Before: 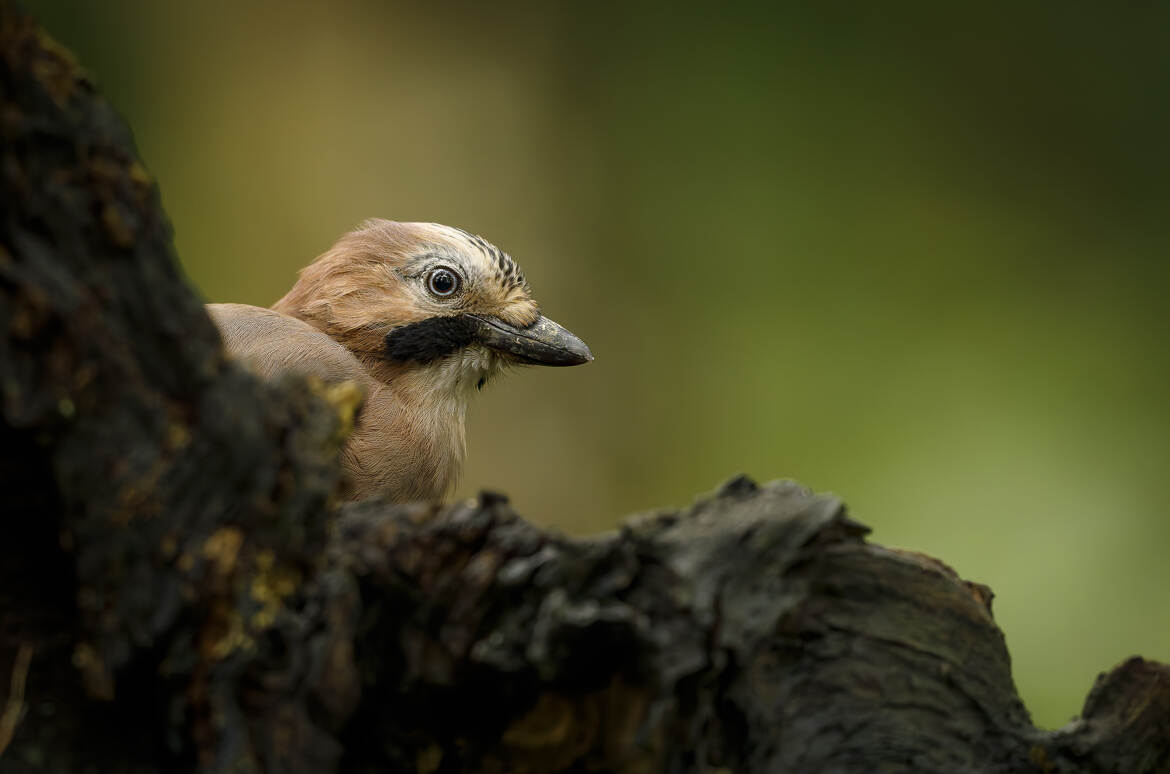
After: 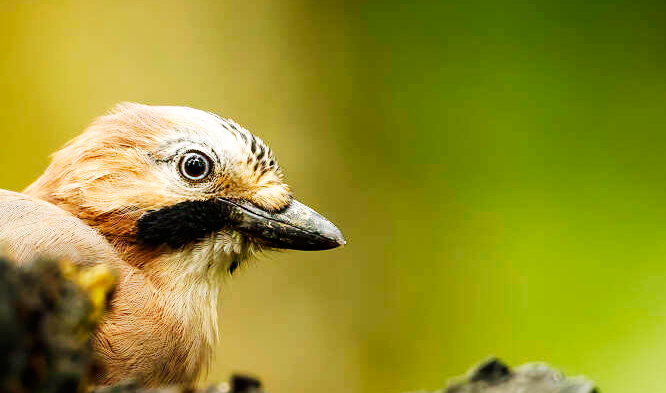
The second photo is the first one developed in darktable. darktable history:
crop: left 21.211%, top 15.091%, right 21.843%, bottom 34.114%
base curve: curves: ch0 [(0, 0) (0.007, 0.004) (0.027, 0.03) (0.046, 0.07) (0.207, 0.54) (0.442, 0.872) (0.673, 0.972) (1, 1)], preserve colors none
